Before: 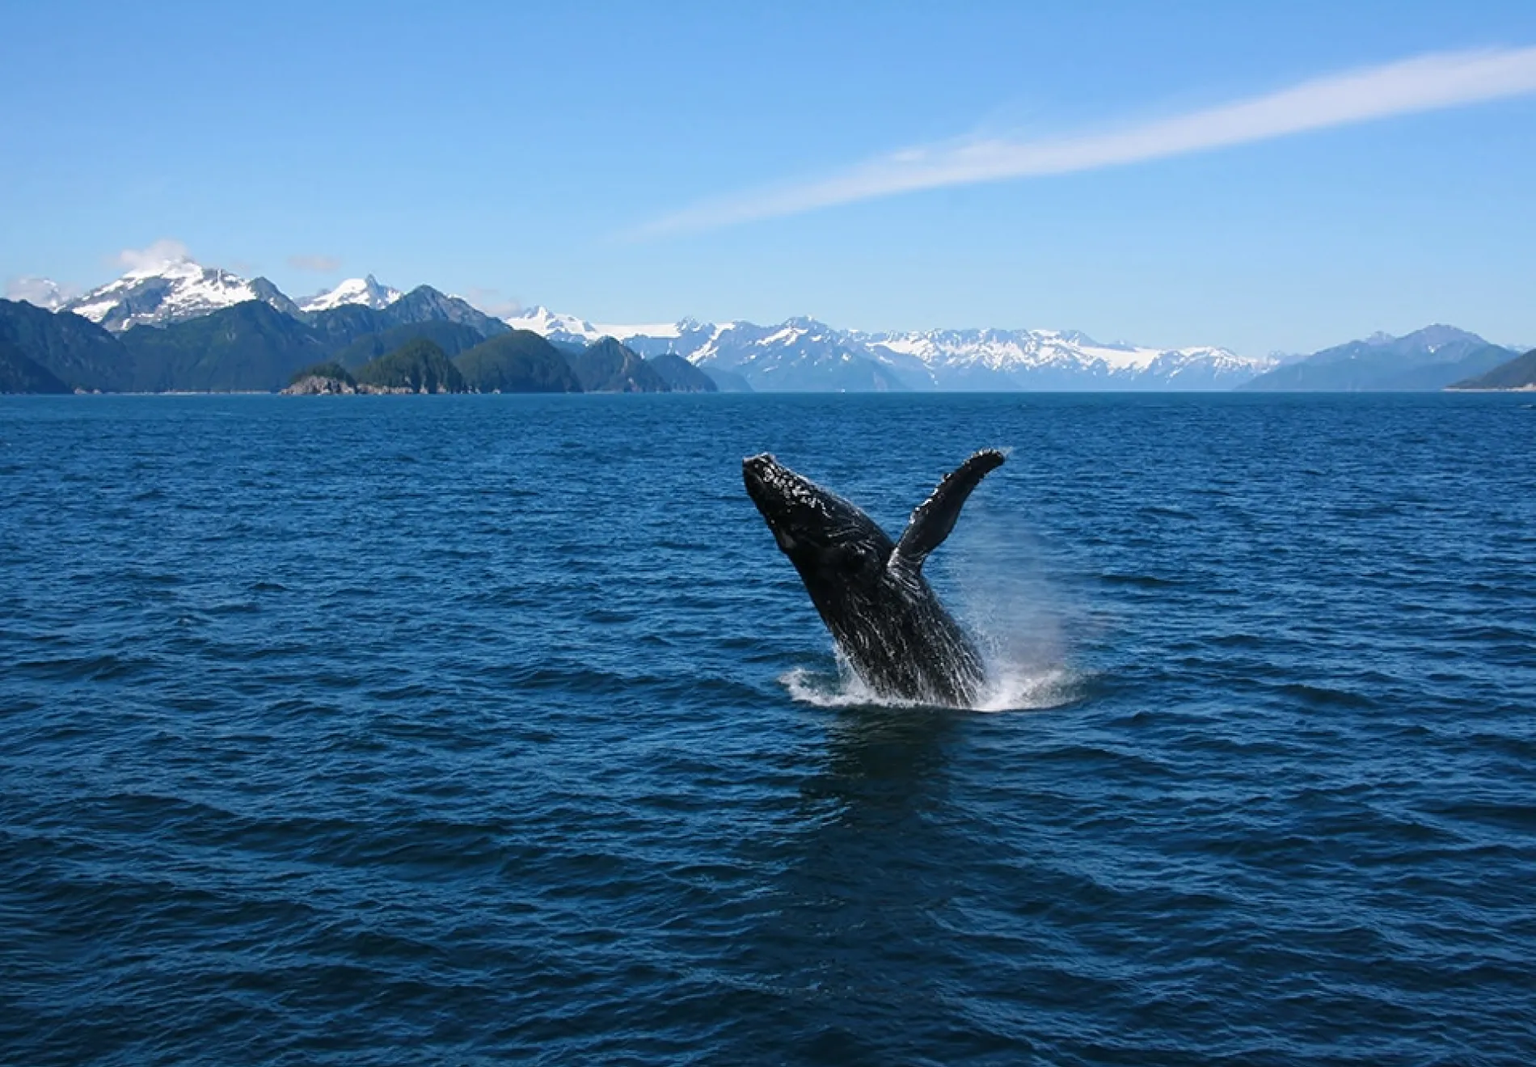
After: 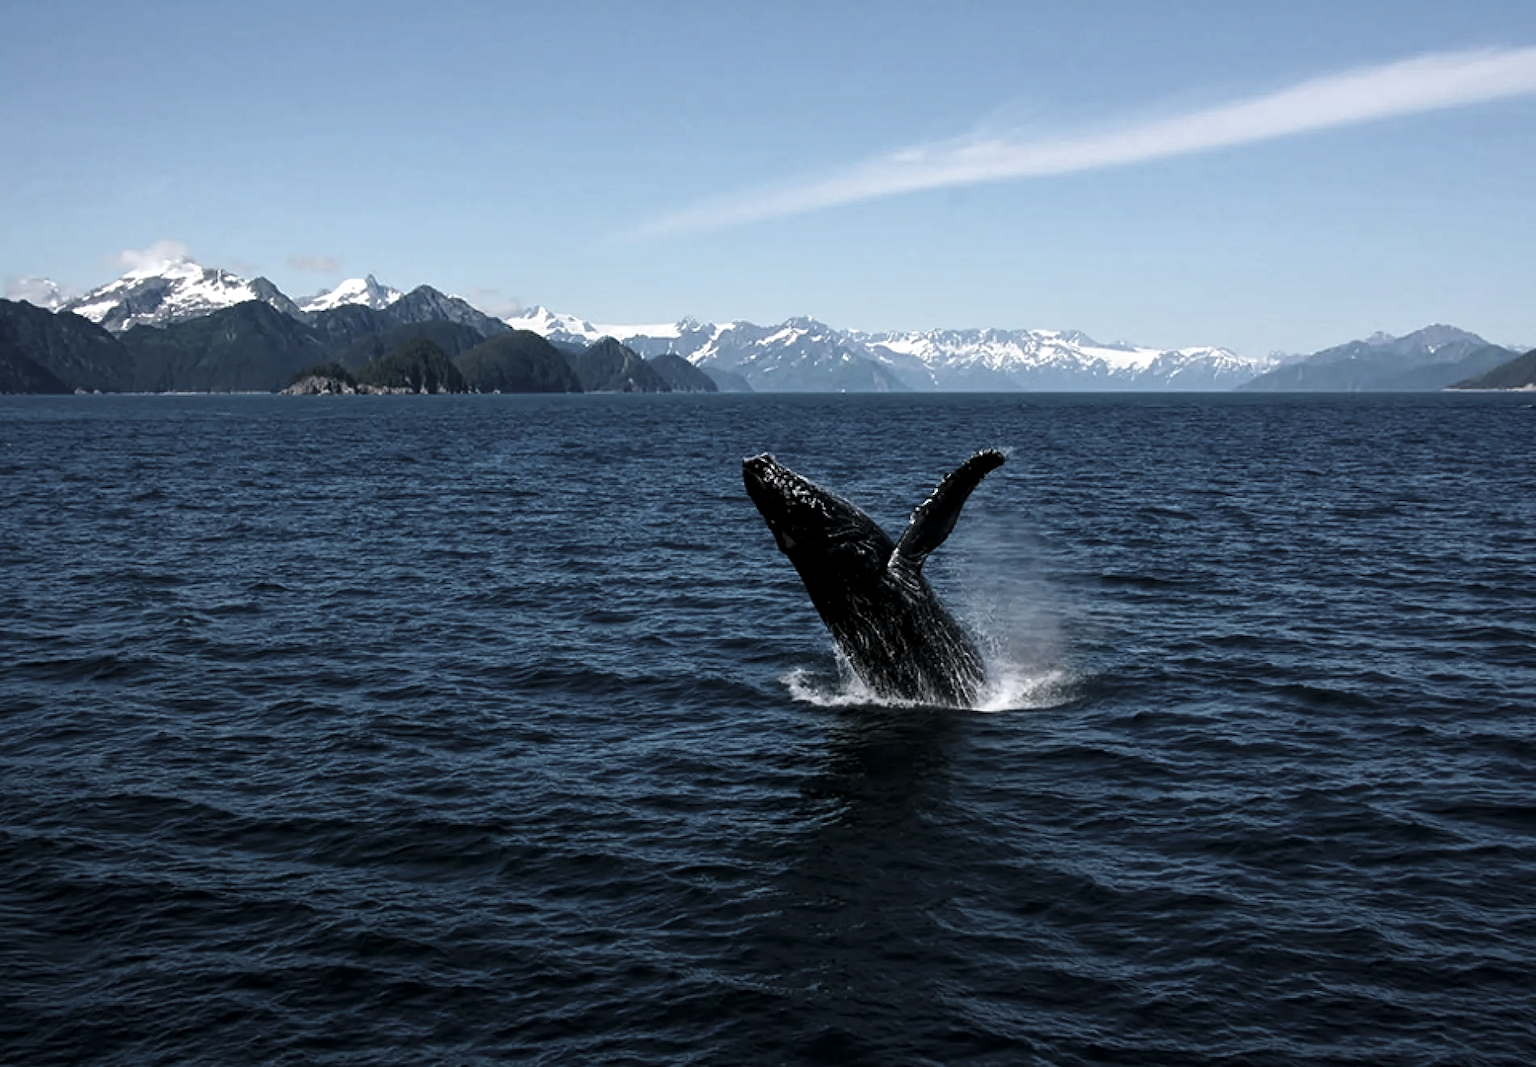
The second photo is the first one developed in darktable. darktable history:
local contrast: highlights 100%, shadows 100%, detail 120%, midtone range 0.2
levels: levels [0.029, 0.545, 0.971]
tone equalizer: on, module defaults
contrast brightness saturation: contrast 0.1, saturation -0.36
